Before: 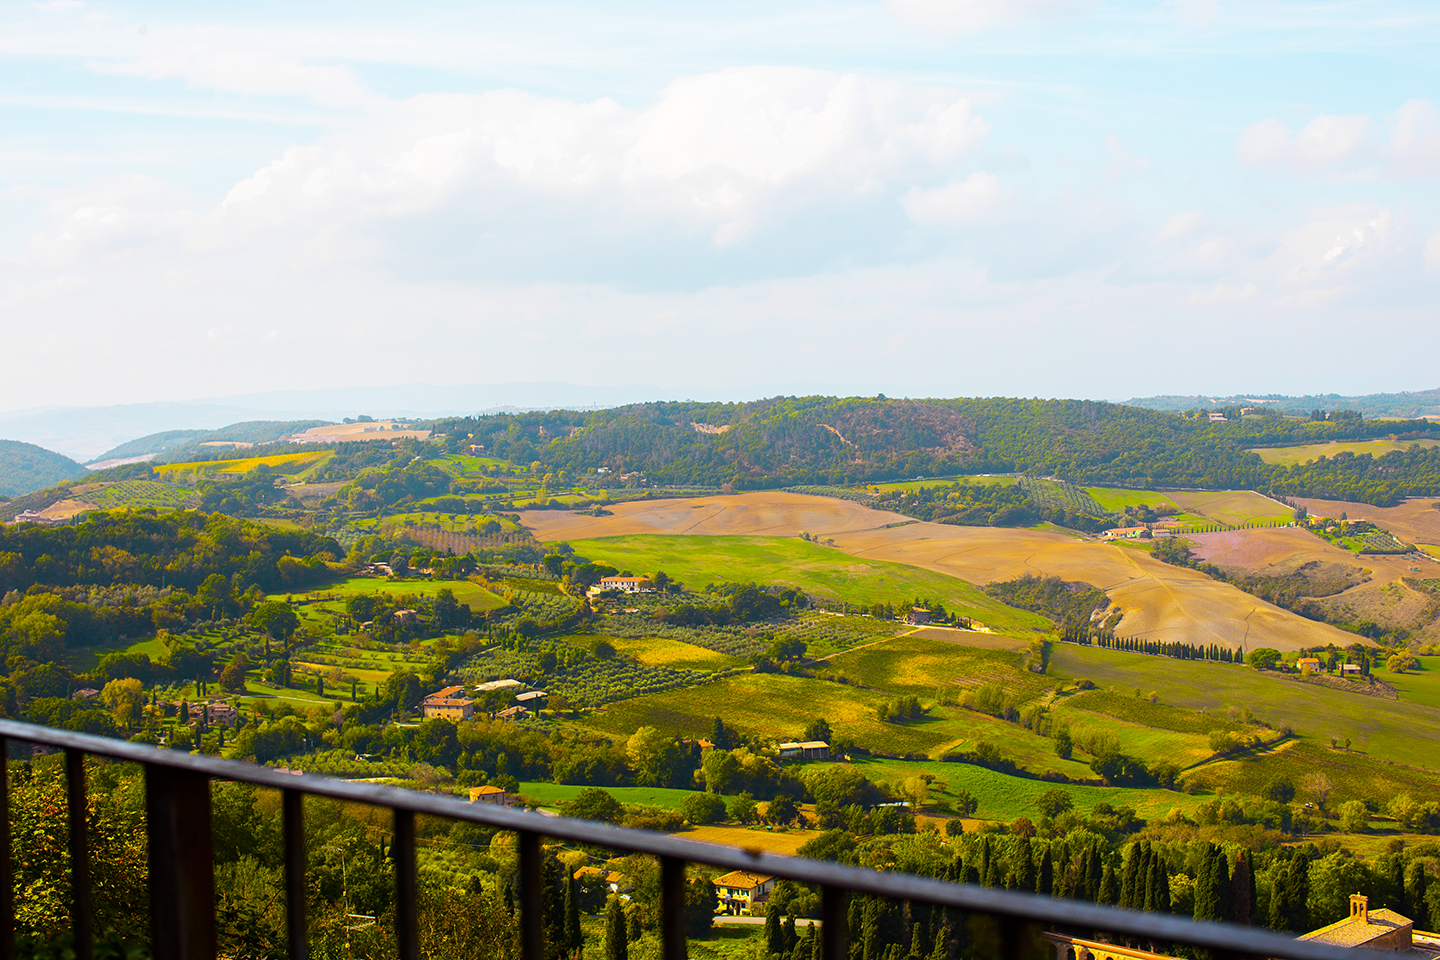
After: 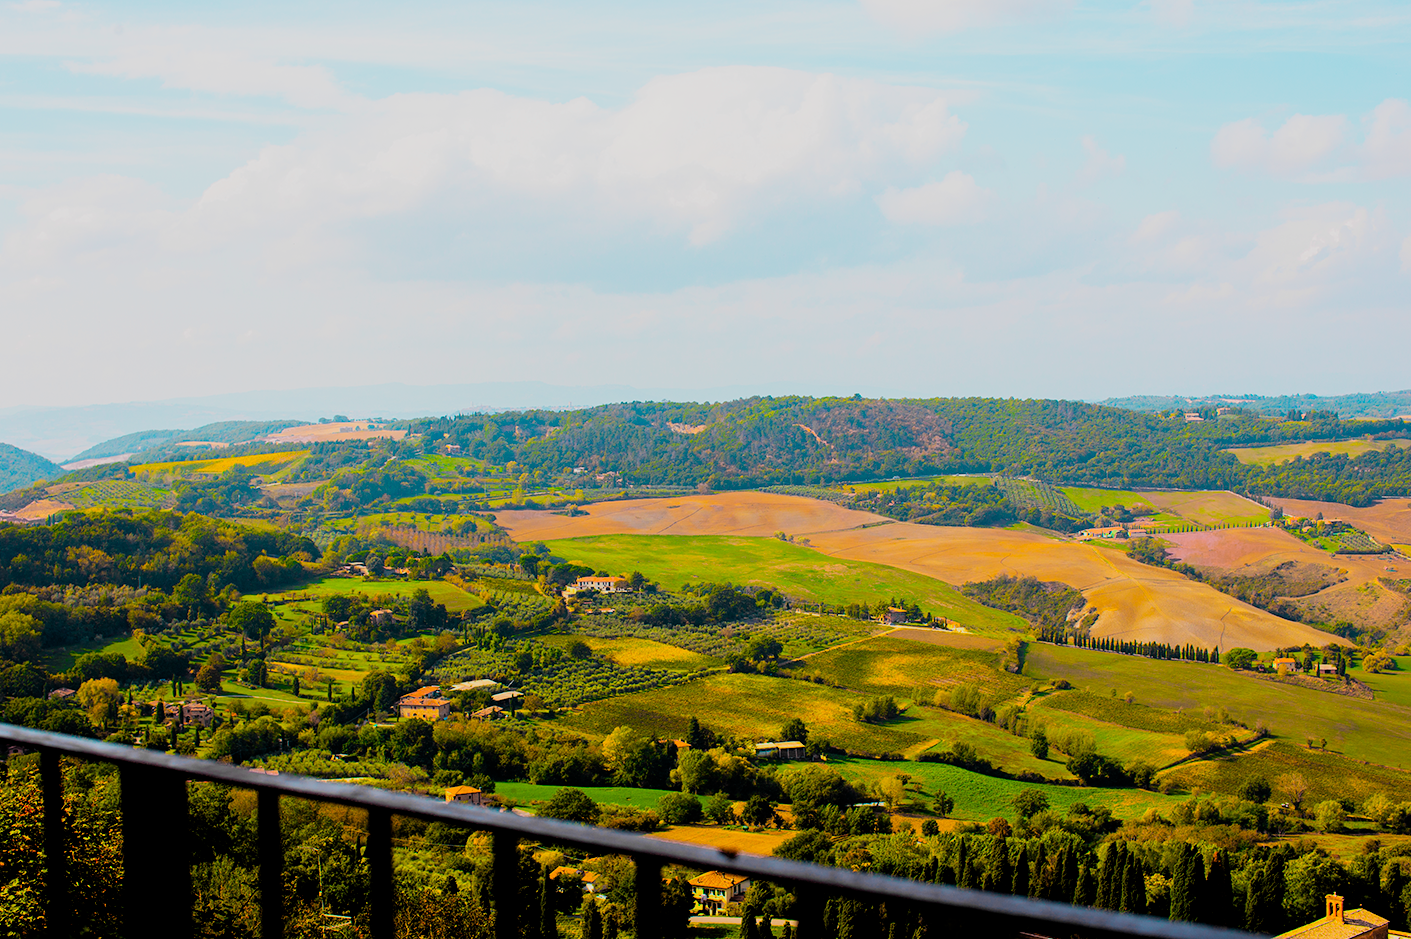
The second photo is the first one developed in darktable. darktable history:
crop: left 1.688%, right 0.28%, bottom 2.088%
haze removal: compatibility mode true, adaptive false
filmic rgb: black relative exposure -7.56 EV, white relative exposure 4.62 EV, target black luminance 0%, hardness 3.51, latitude 50.4%, contrast 1.032, highlights saturation mix 8.99%, shadows ↔ highlights balance -0.201%, add noise in highlights 0, preserve chrominance luminance Y, color science v3 (2019), use custom middle-gray values true, contrast in highlights soft
